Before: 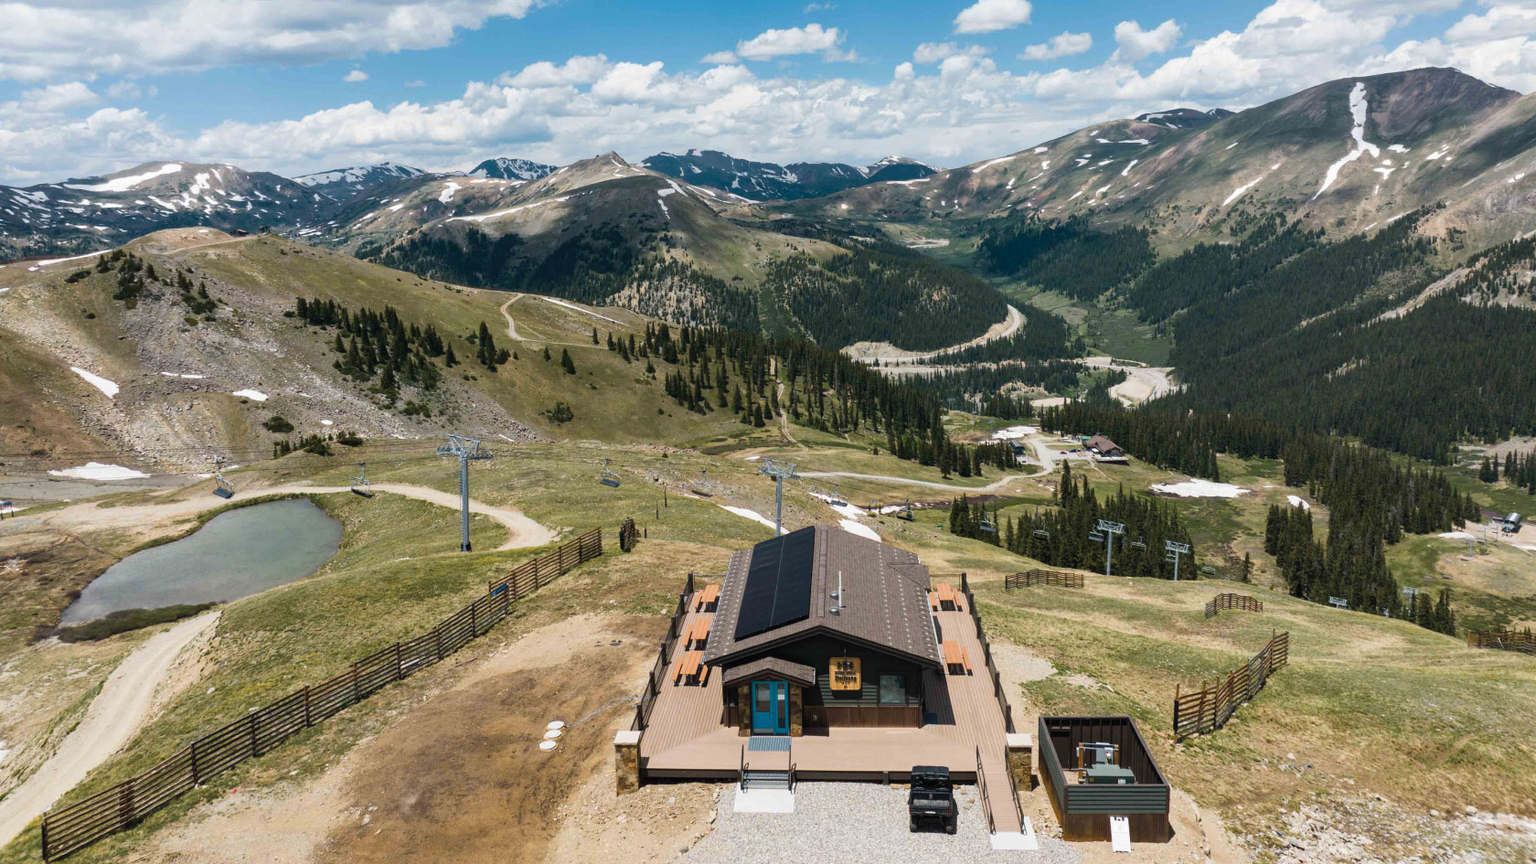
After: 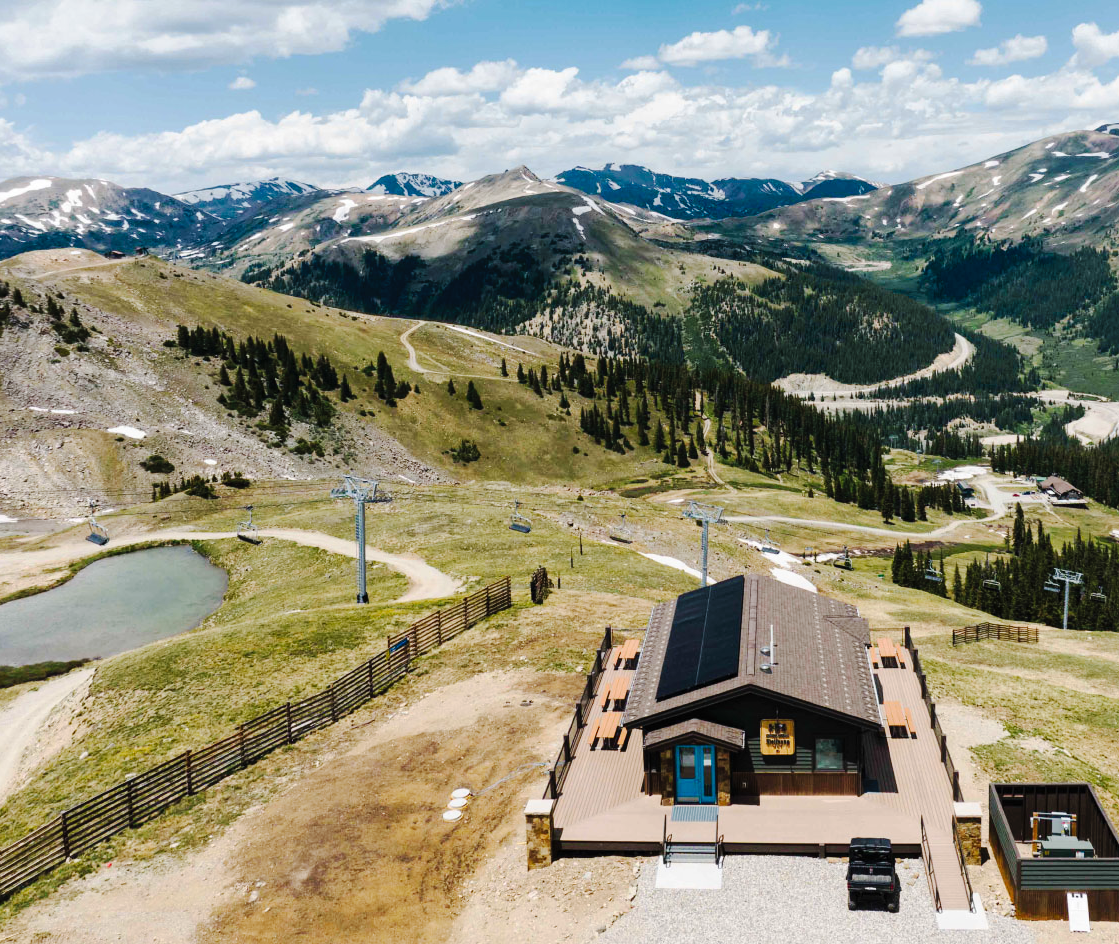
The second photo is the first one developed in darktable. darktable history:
crop and rotate: left 8.786%, right 24.548%
local contrast: mode bilateral grid, contrast 10, coarseness 25, detail 115%, midtone range 0.2
tone curve: curves: ch0 [(0, 0) (0.003, 0.002) (0.011, 0.009) (0.025, 0.018) (0.044, 0.03) (0.069, 0.043) (0.1, 0.057) (0.136, 0.079) (0.177, 0.125) (0.224, 0.178) (0.277, 0.255) (0.335, 0.341) (0.399, 0.443) (0.468, 0.553) (0.543, 0.644) (0.623, 0.718) (0.709, 0.779) (0.801, 0.849) (0.898, 0.929) (1, 1)], preserve colors none
